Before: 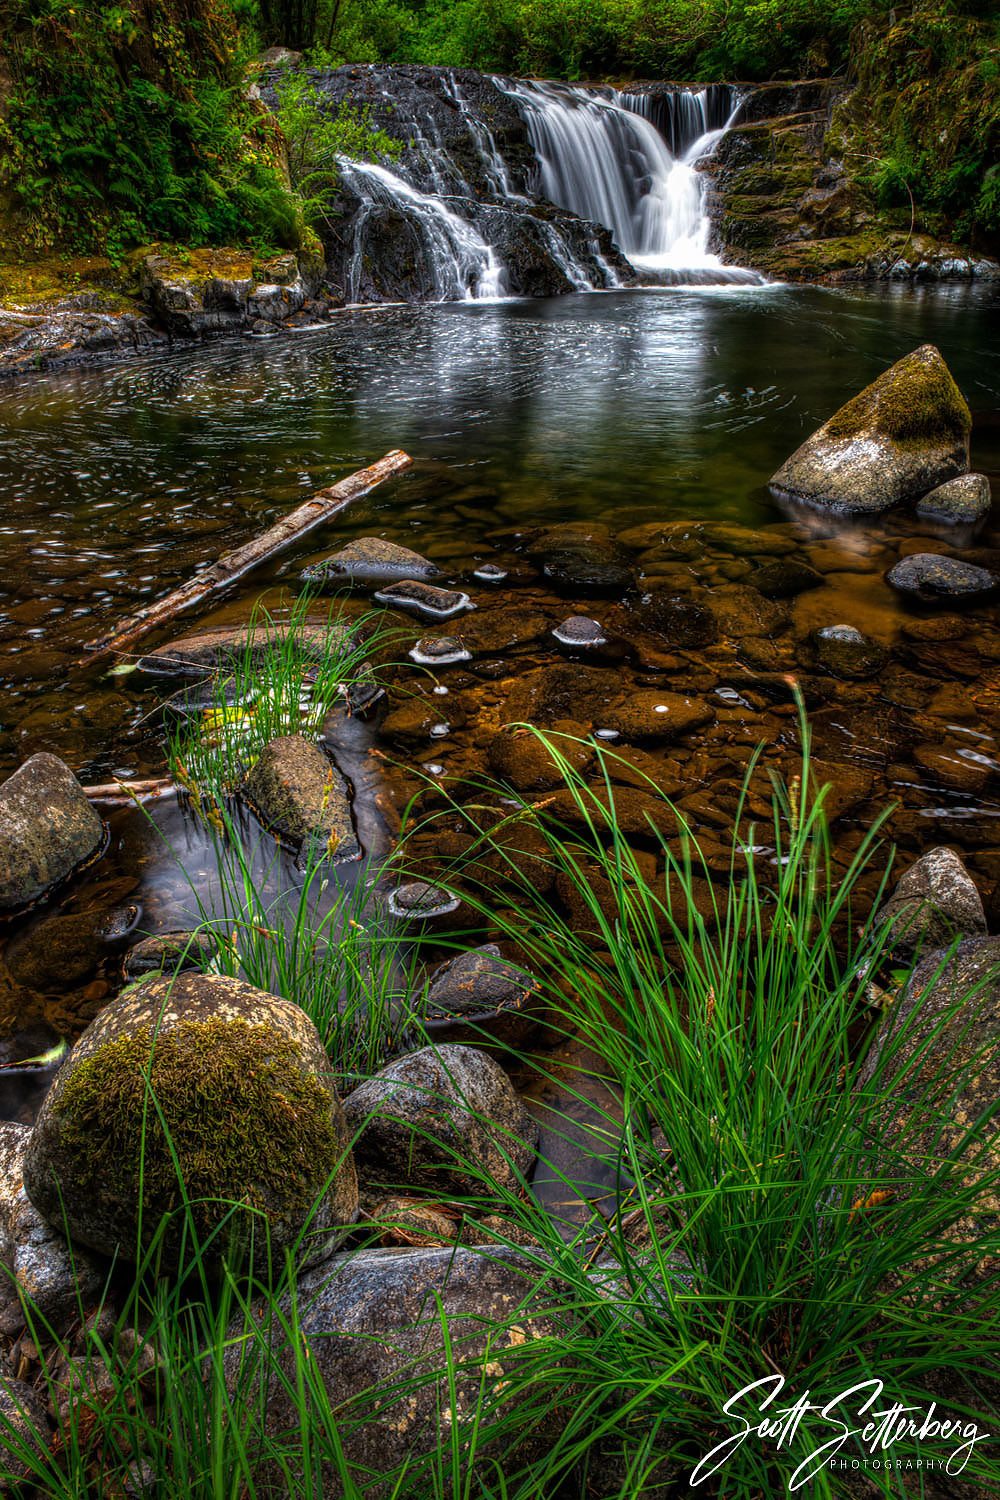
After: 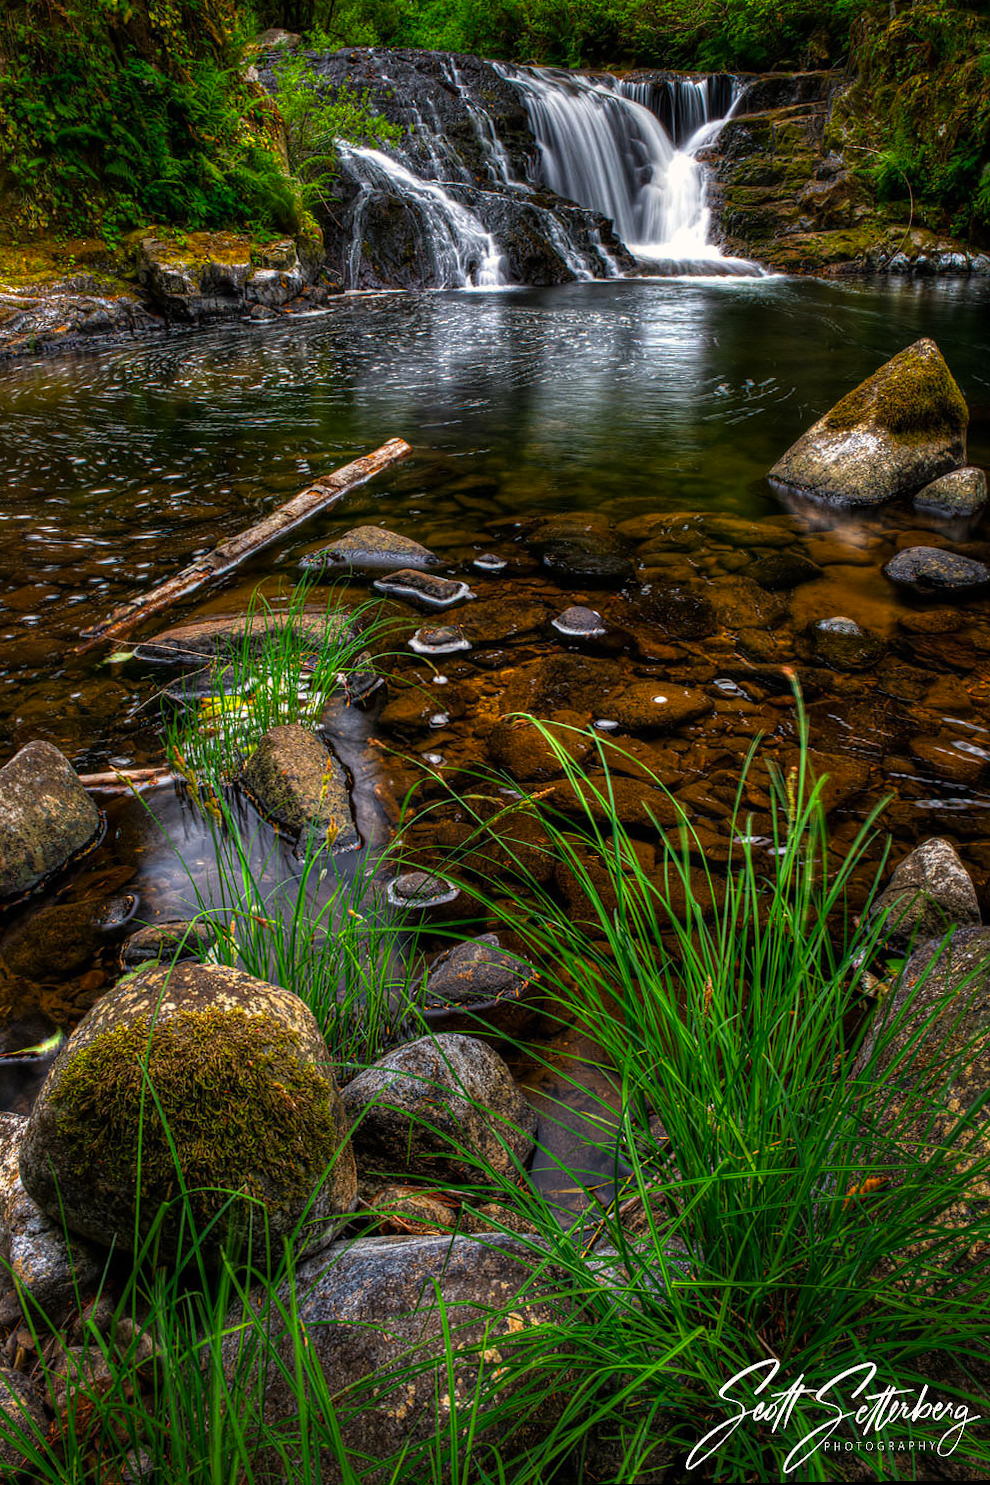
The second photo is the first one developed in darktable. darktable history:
rotate and perspective: rotation 0.174°, lens shift (vertical) 0.013, lens shift (horizontal) 0.019, shear 0.001, automatic cropping original format, crop left 0.007, crop right 0.991, crop top 0.016, crop bottom 0.997
color correction: highlights a* 0.816, highlights b* 2.78, saturation 1.1
